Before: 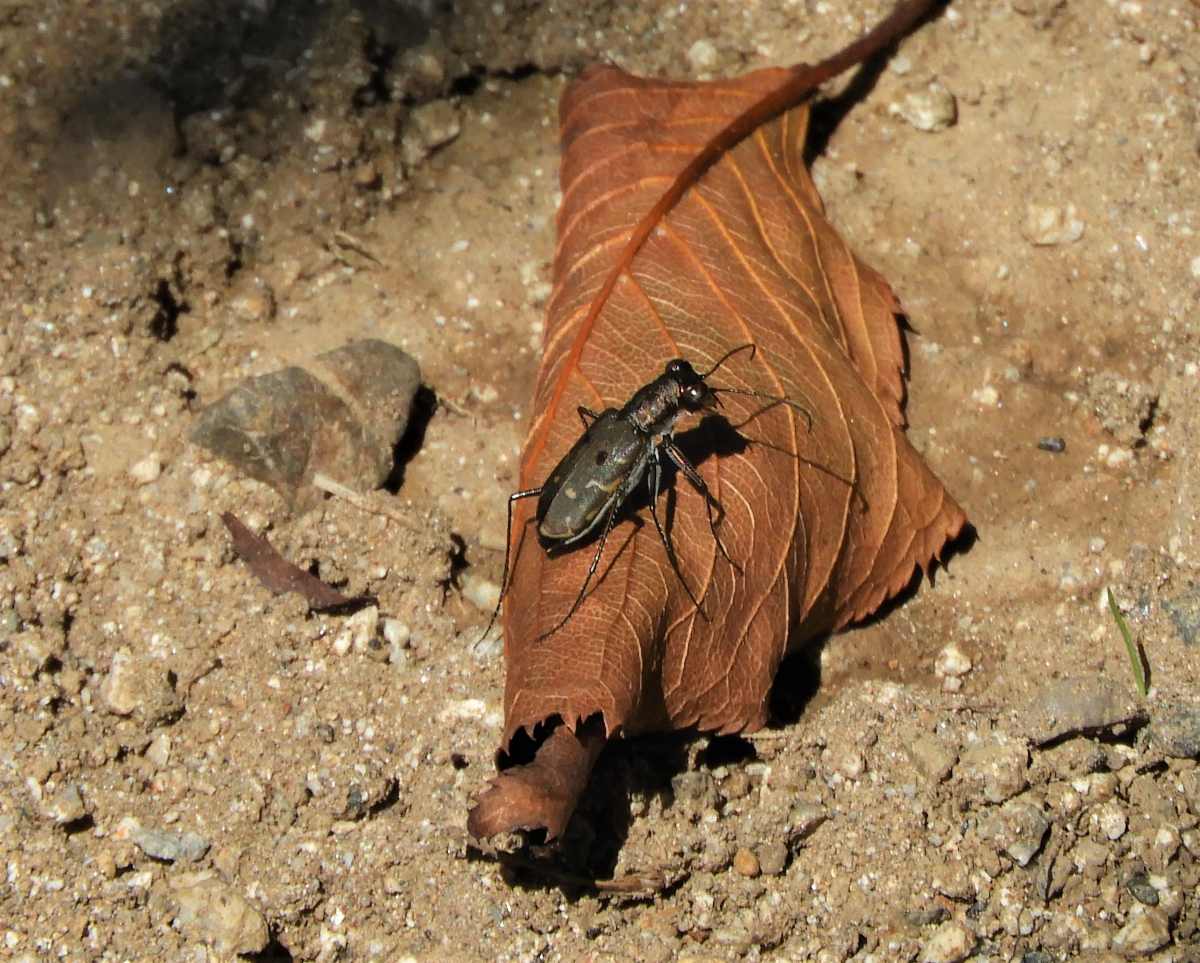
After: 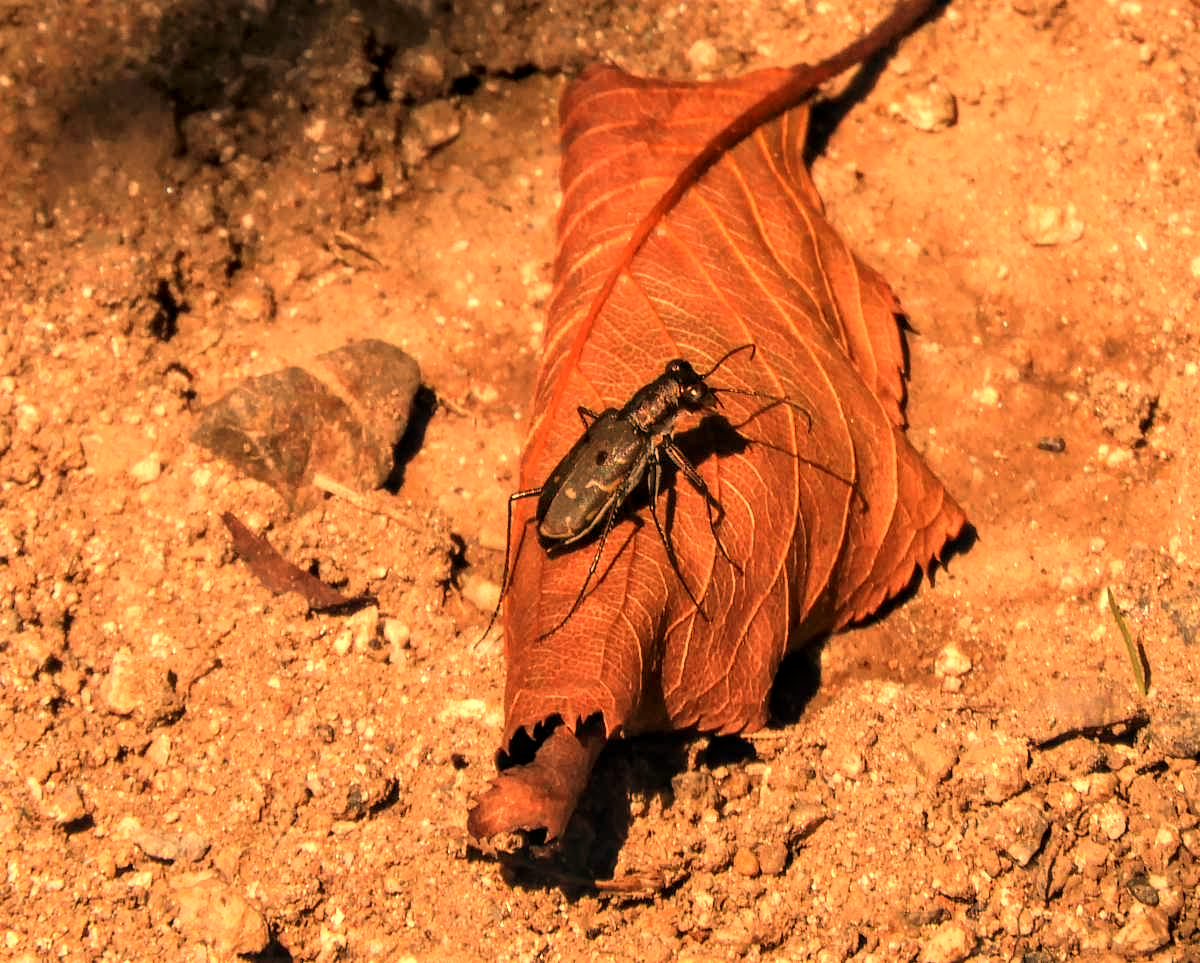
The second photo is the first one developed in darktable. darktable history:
white balance: red 1.467, blue 0.684
local contrast: on, module defaults
